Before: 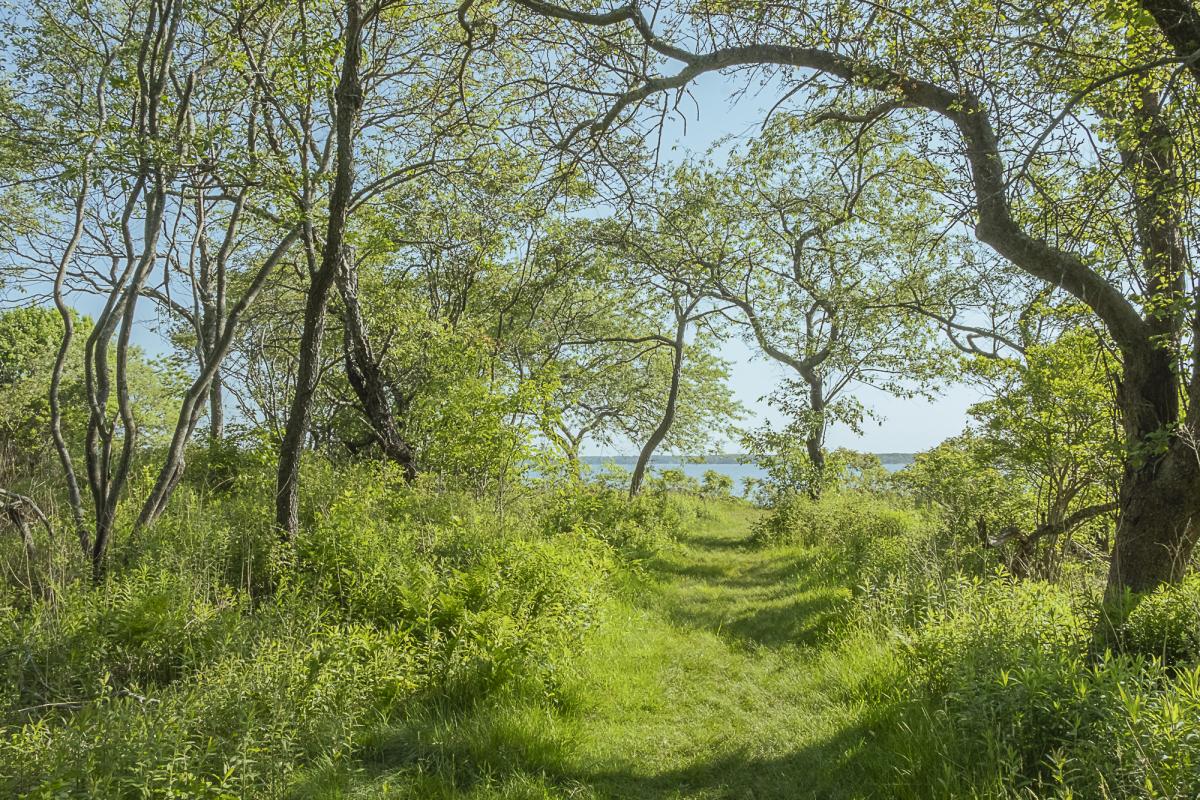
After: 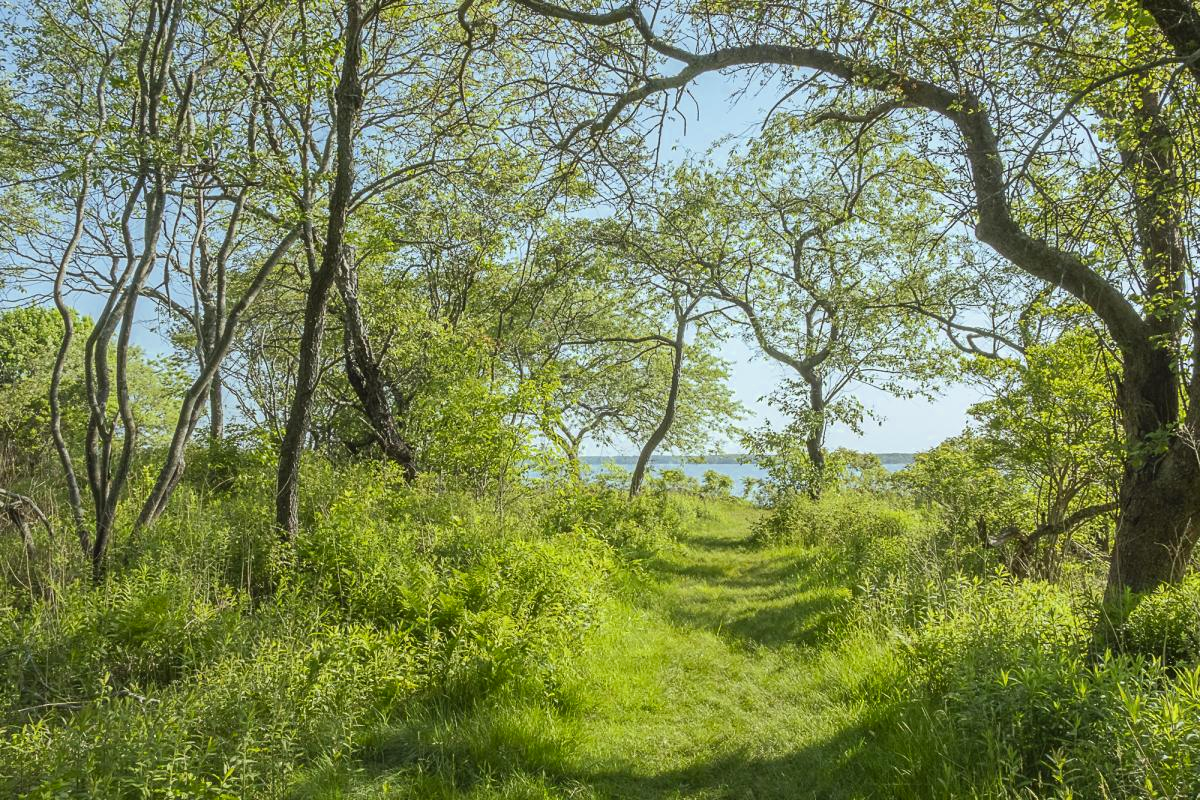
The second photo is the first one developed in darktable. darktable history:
white balance: emerald 1
color zones: curves: ch0 [(0.25, 0.5) (0.463, 0.627) (0.484, 0.637) (0.75, 0.5)]
contrast brightness saturation: saturation 0.13
